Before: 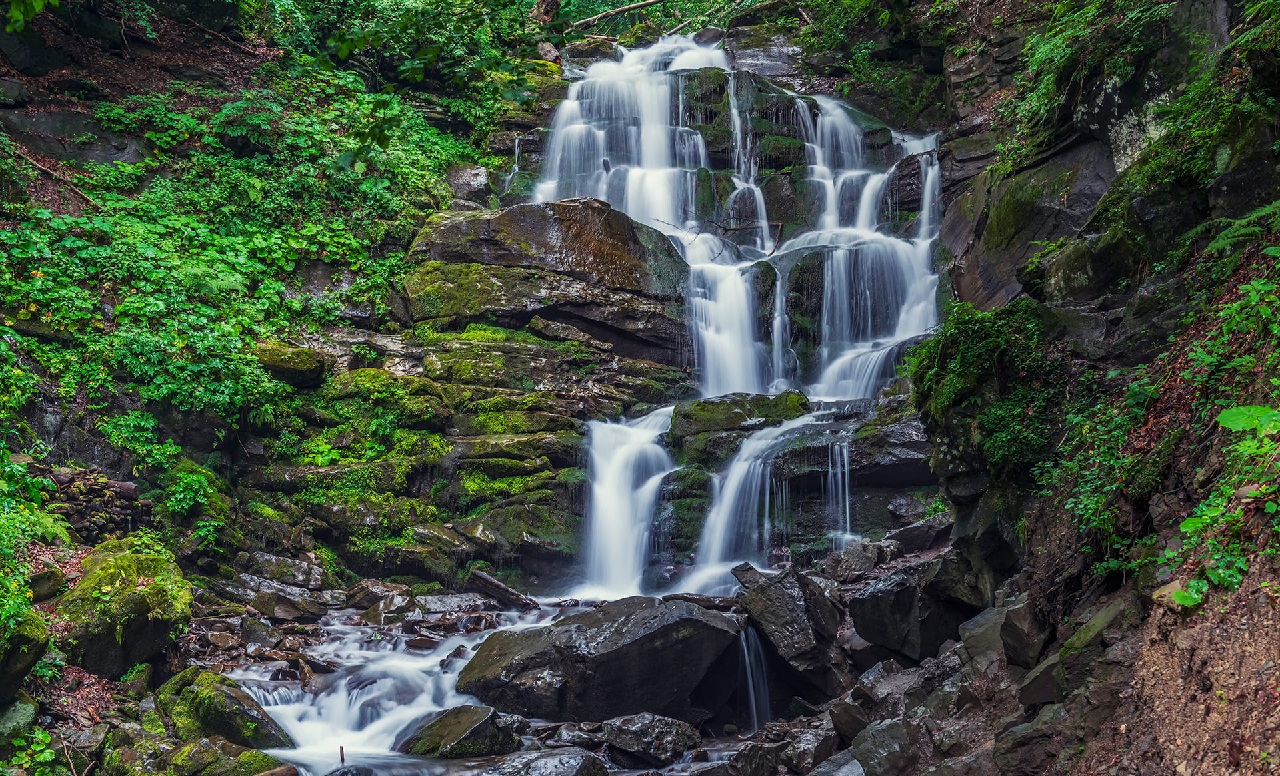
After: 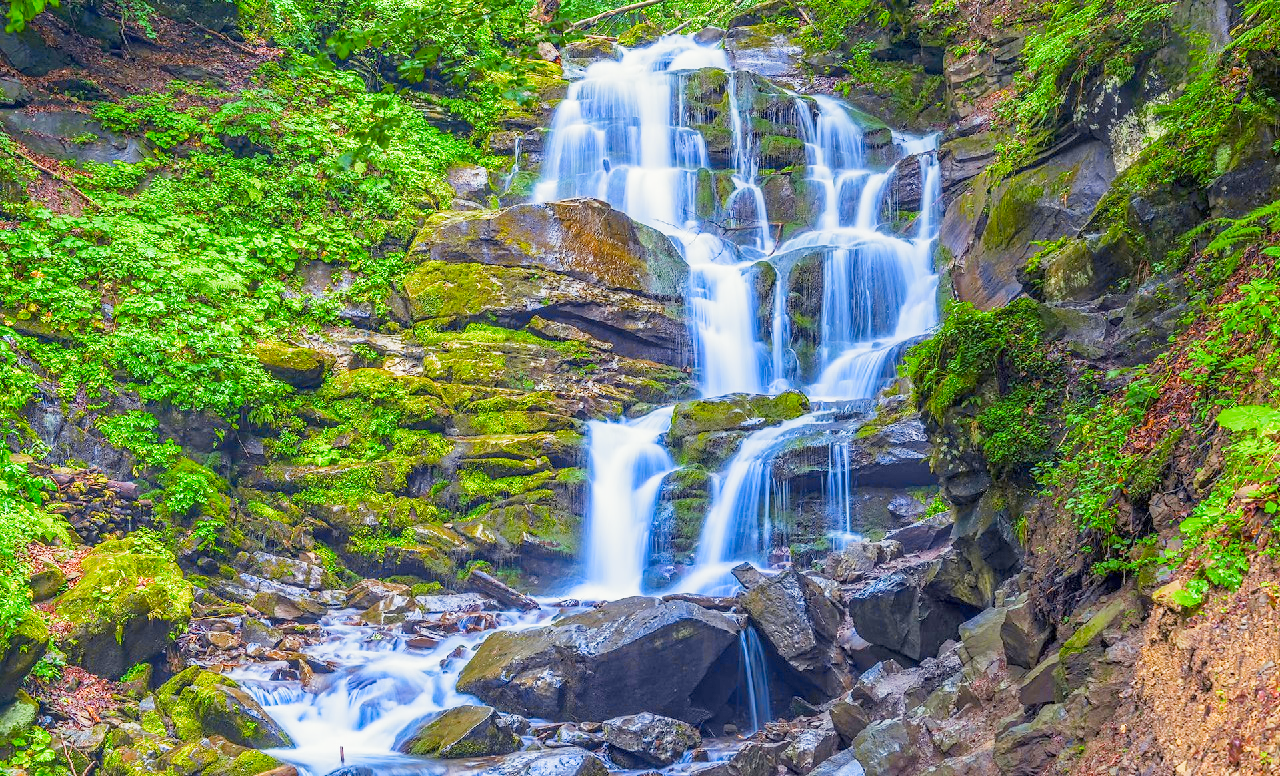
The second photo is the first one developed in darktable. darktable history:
filmic rgb: middle gray luminance 4.29%, black relative exposure -13 EV, white relative exposure 5 EV, threshold 6 EV, target black luminance 0%, hardness 5.19, latitude 59.69%, contrast 0.767, highlights saturation mix 5%, shadows ↔ highlights balance 25.95%, add noise in highlights 0, color science v3 (2019), use custom middle-gray values true, iterations of high-quality reconstruction 0, contrast in highlights soft, enable highlight reconstruction true
color contrast: green-magenta contrast 1.12, blue-yellow contrast 1.95, unbound 0
